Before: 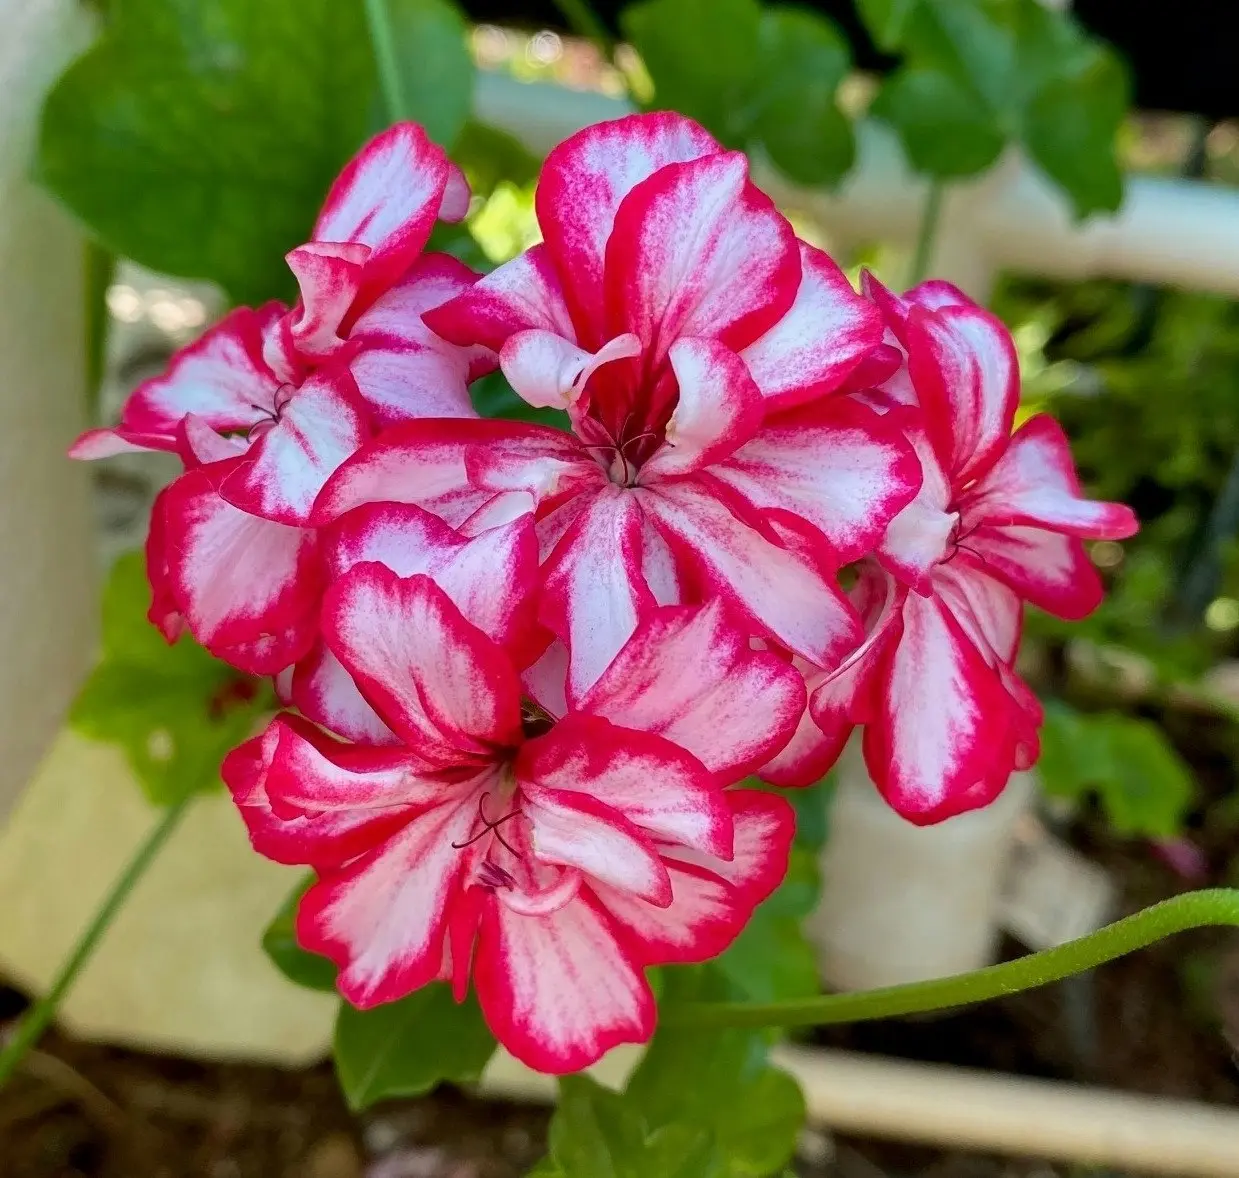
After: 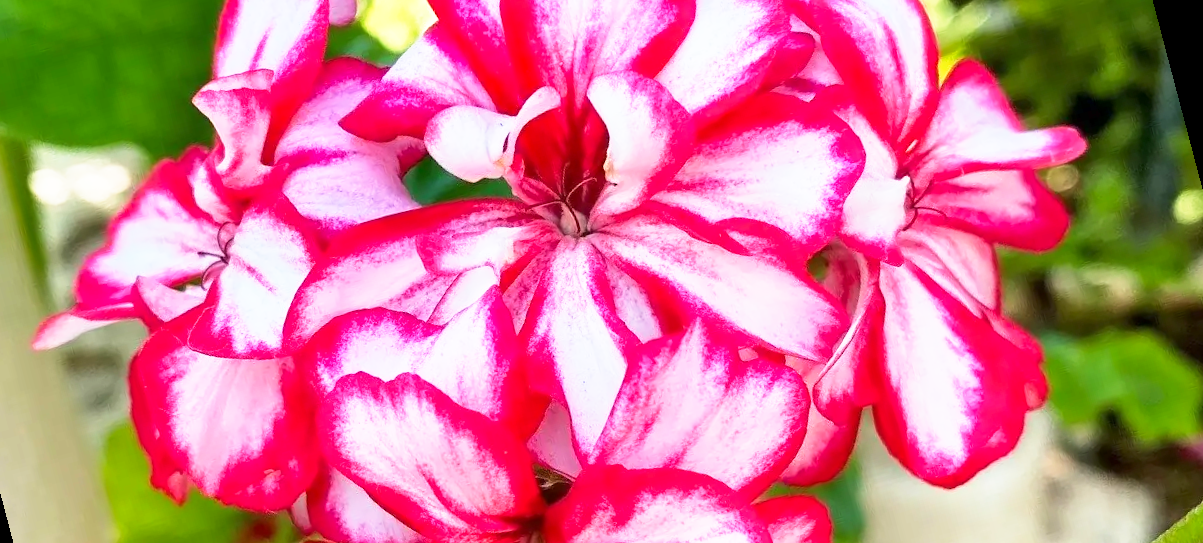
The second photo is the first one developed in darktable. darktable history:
white balance: emerald 1
crop: top 3.857%, bottom 21.132%
rotate and perspective: rotation -14.8°, crop left 0.1, crop right 0.903, crop top 0.25, crop bottom 0.748
base curve: curves: ch0 [(0, 0) (0.495, 0.917) (1, 1)], preserve colors none
